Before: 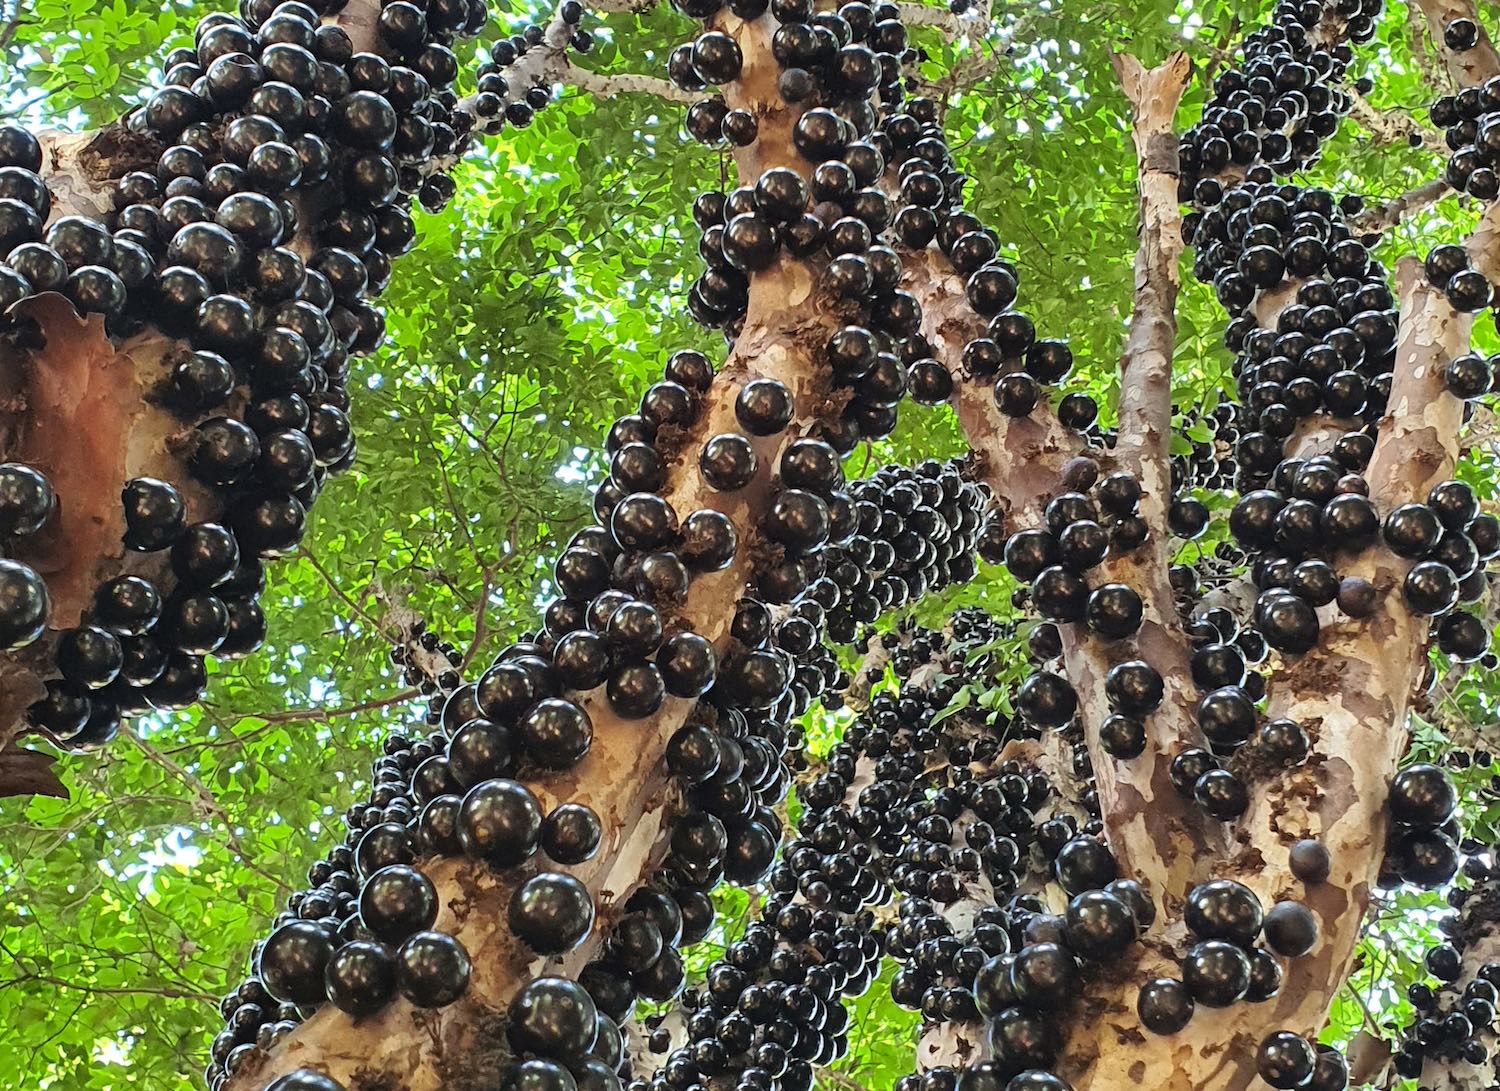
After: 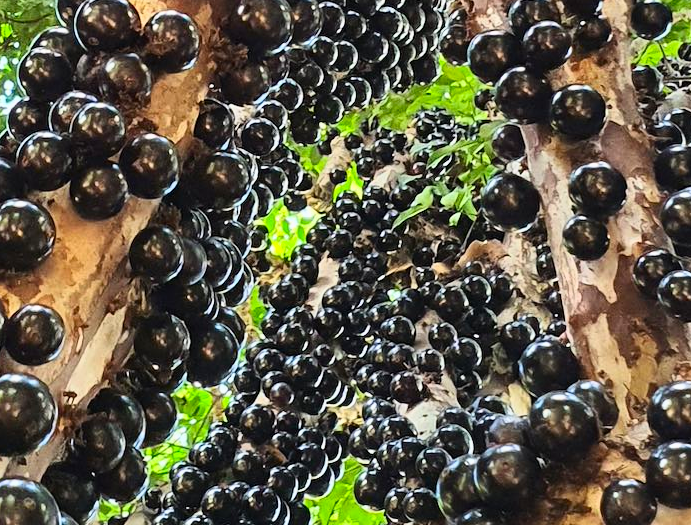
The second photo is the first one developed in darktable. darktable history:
crop: left 35.832%, top 45.785%, right 18.083%, bottom 6.073%
filmic rgb: black relative exposure -16 EV, white relative exposure 2.92 EV, threshold 2.99 EV, hardness 10, enable highlight reconstruction true
contrast brightness saturation: contrast 0.233, brightness 0.103, saturation 0.294
